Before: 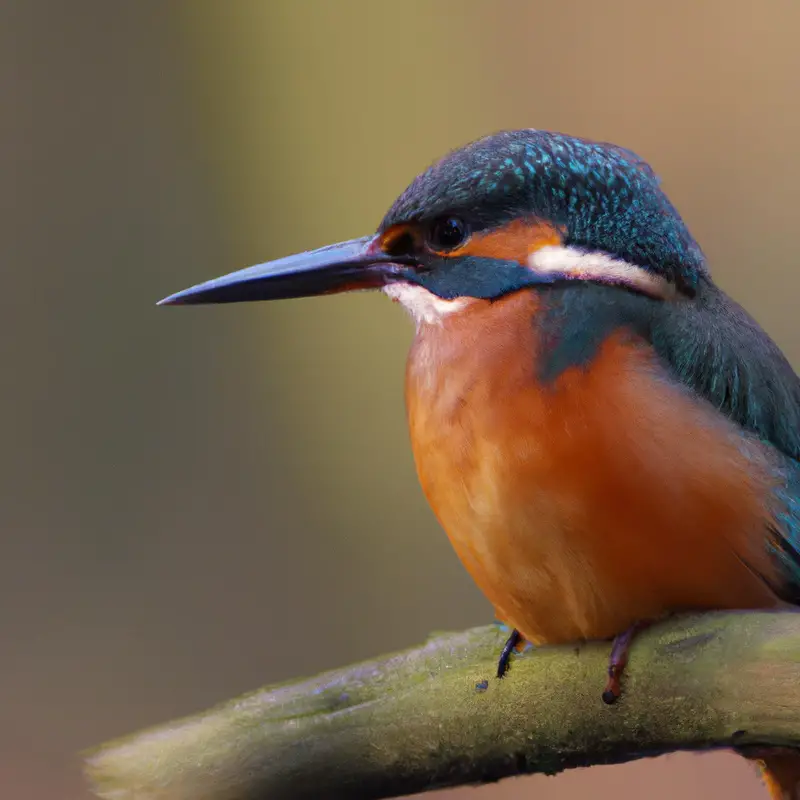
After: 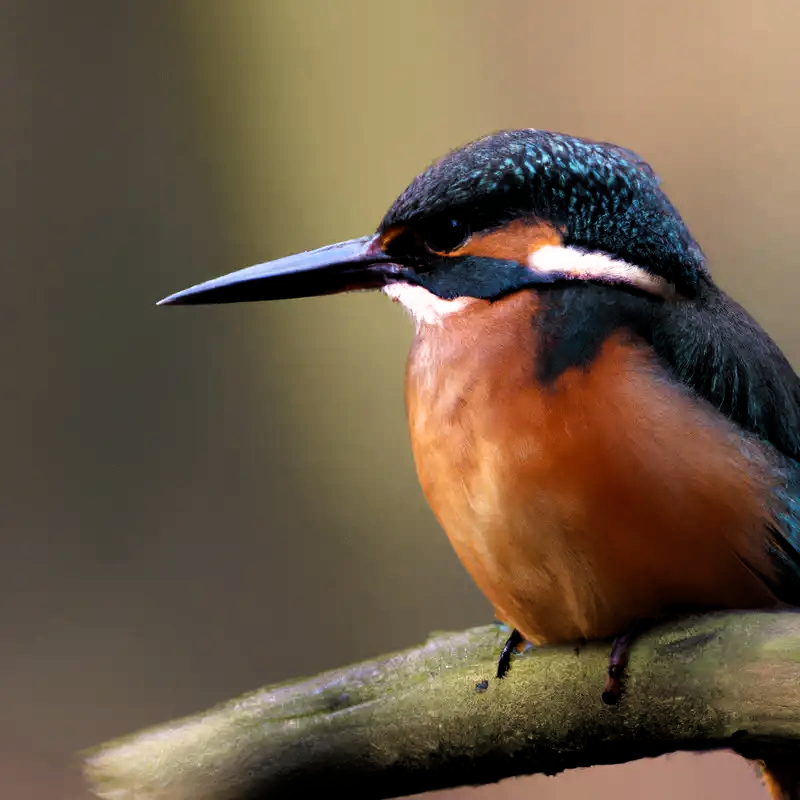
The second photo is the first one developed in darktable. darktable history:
filmic rgb: black relative exposure -8.23 EV, white relative exposure 2.23 EV, hardness 7.19, latitude 84.95%, contrast 1.698, highlights saturation mix -3.59%, shadows ↔ highlights balance -2.97%
